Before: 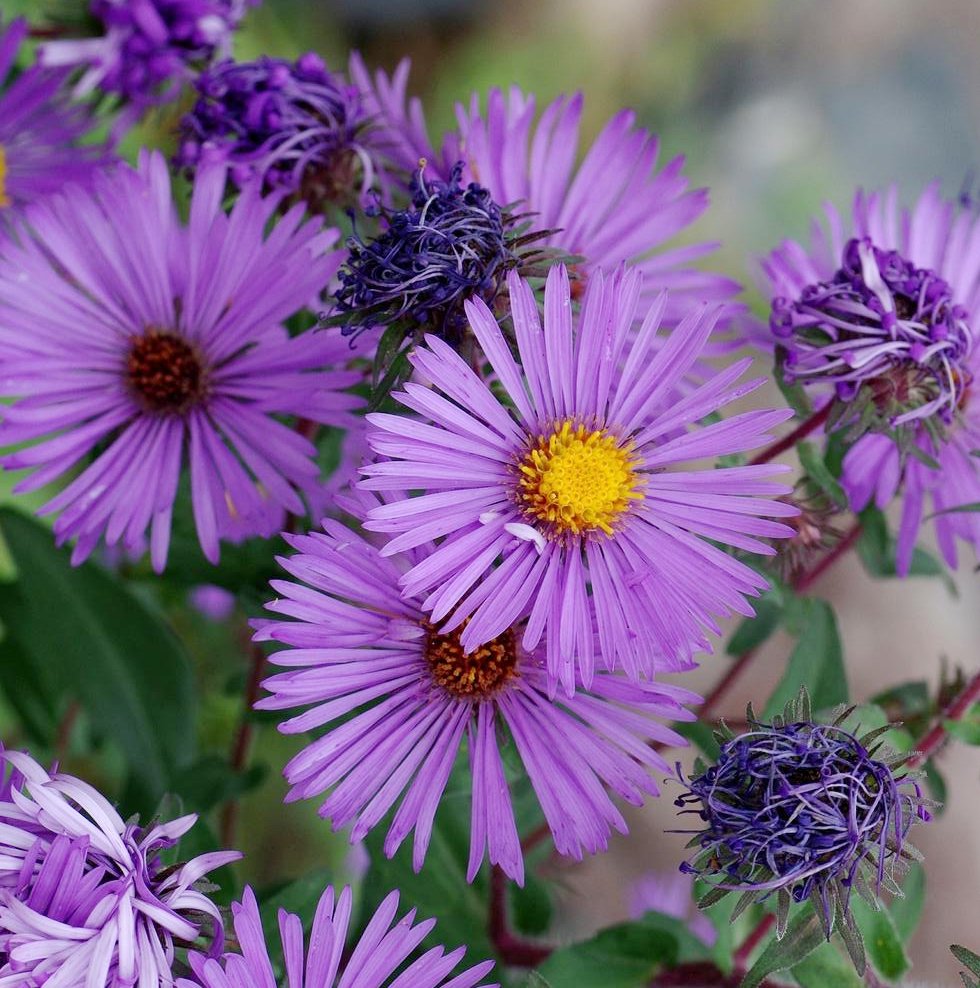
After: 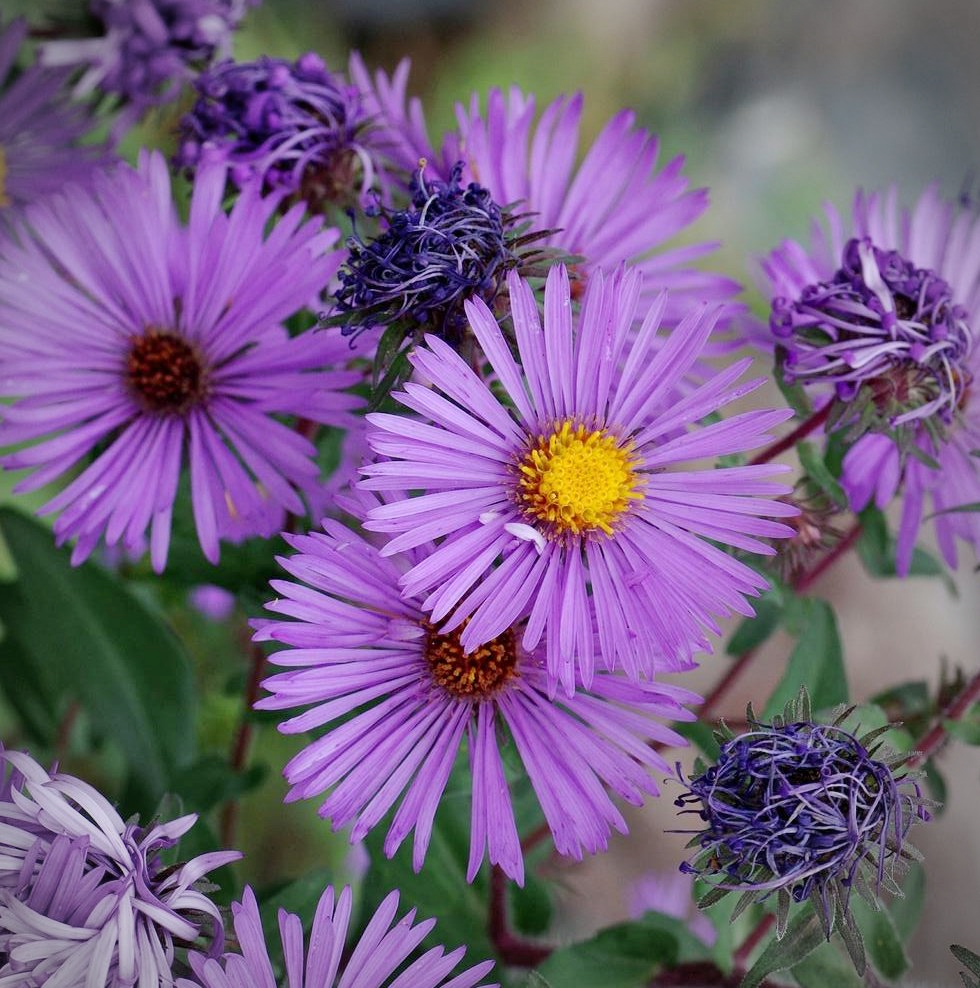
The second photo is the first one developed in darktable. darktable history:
vignetting: on, module defaults
tone equalizer: on, module defaults
shadows and highlights: shadows 60, soften with gaussian
